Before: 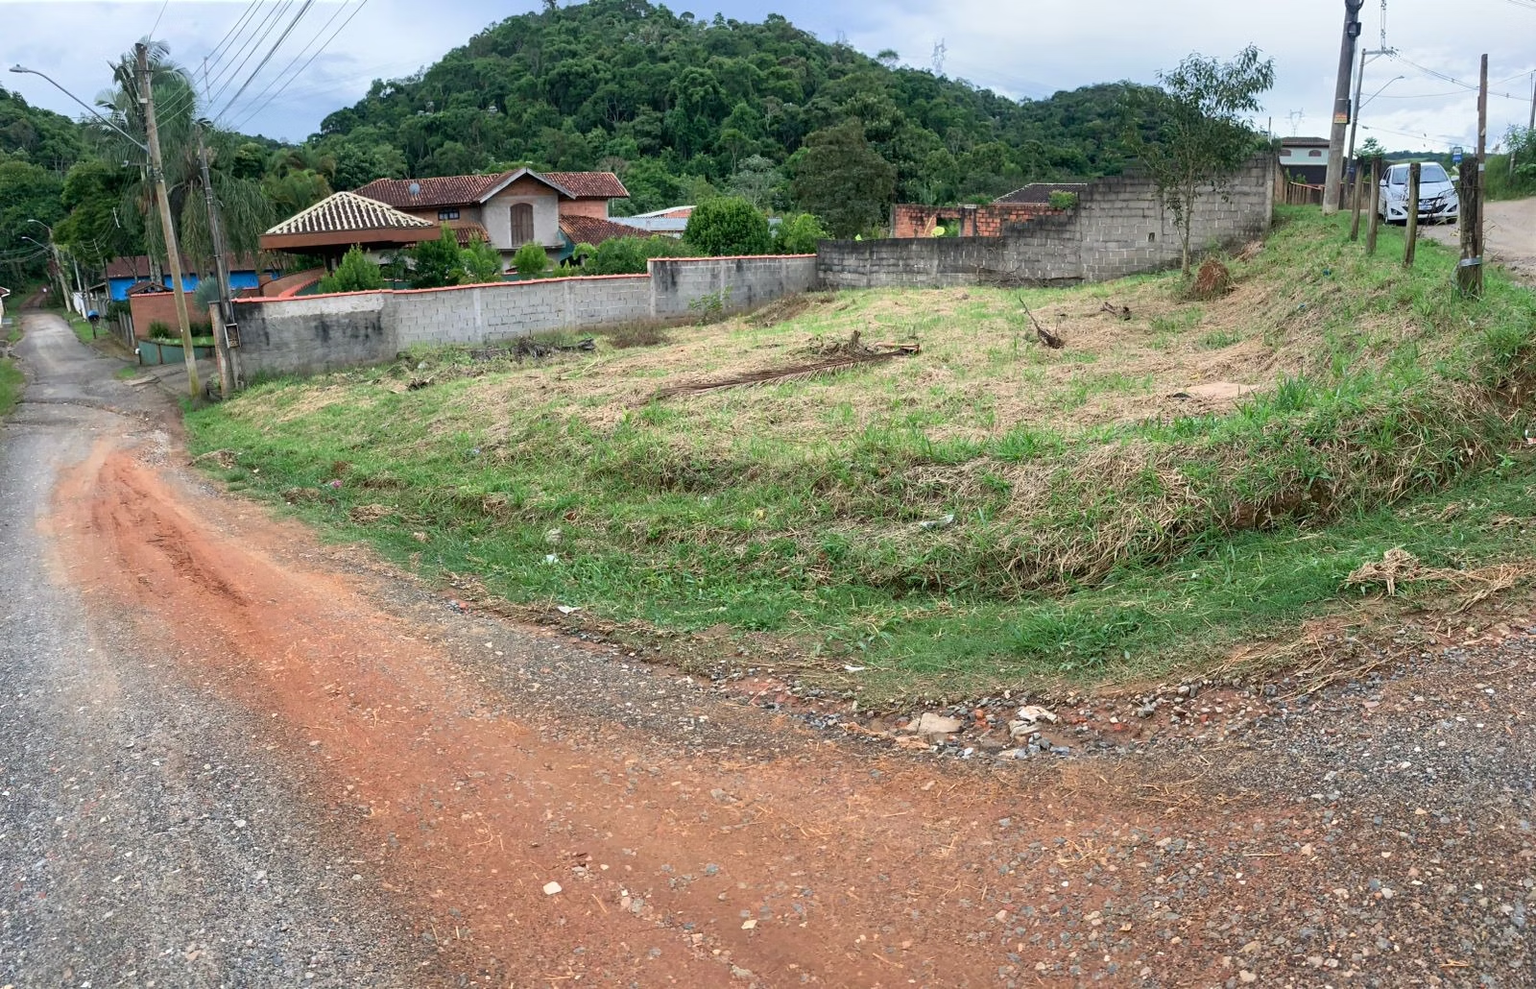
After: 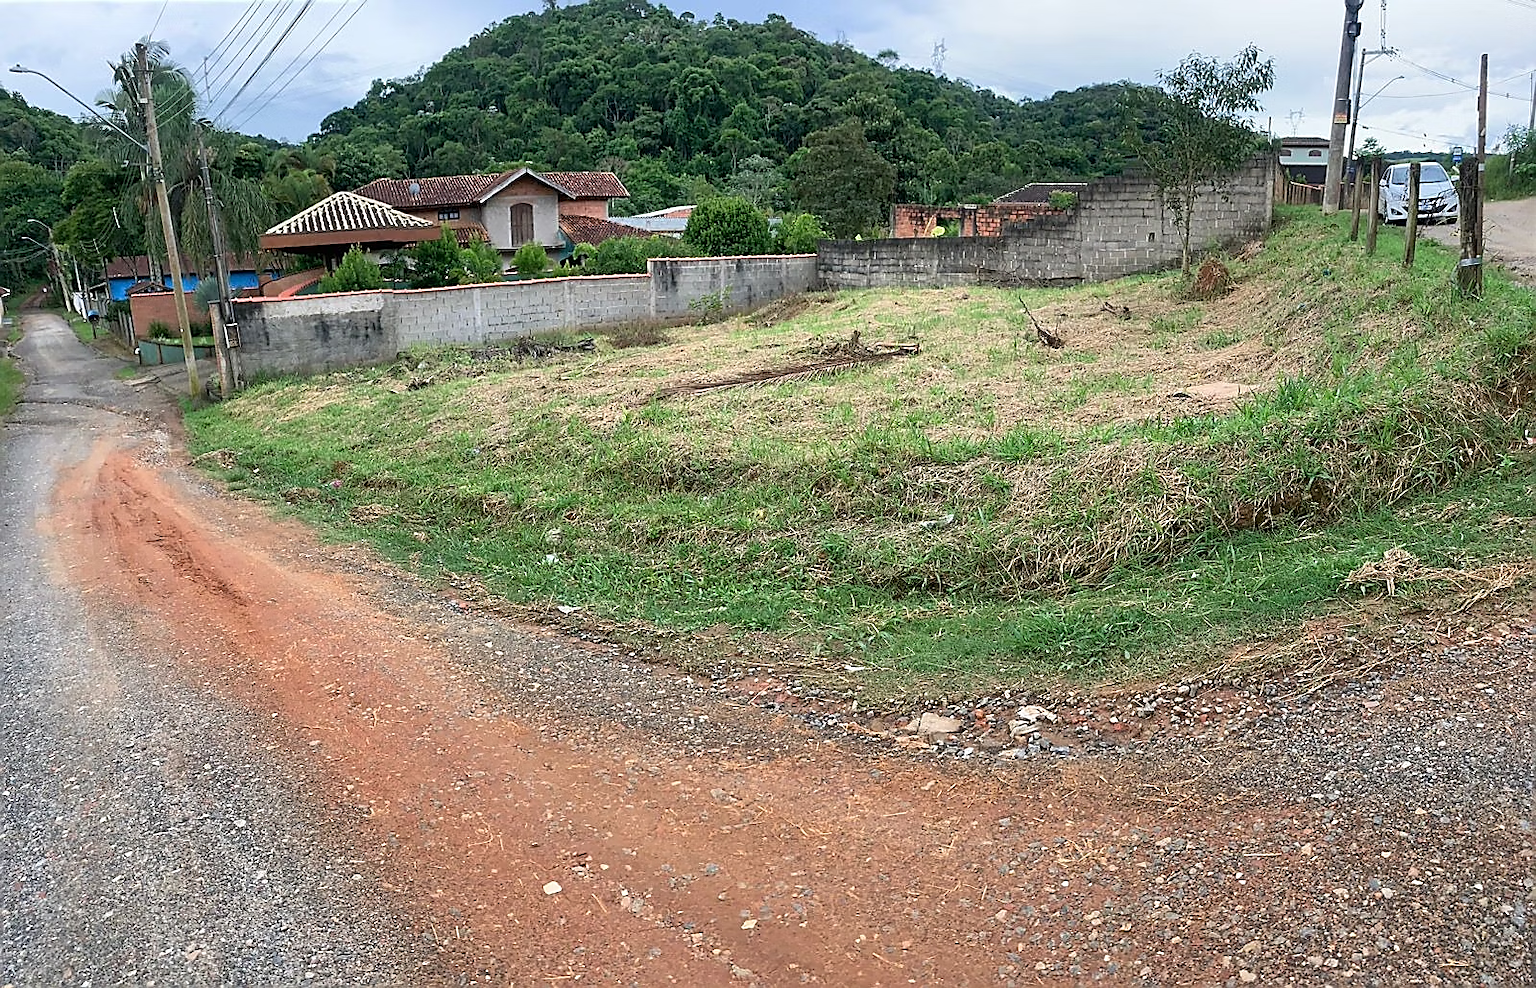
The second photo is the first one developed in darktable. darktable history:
sharpen: radius 1.37, amount 1.266, threshold 0.82
